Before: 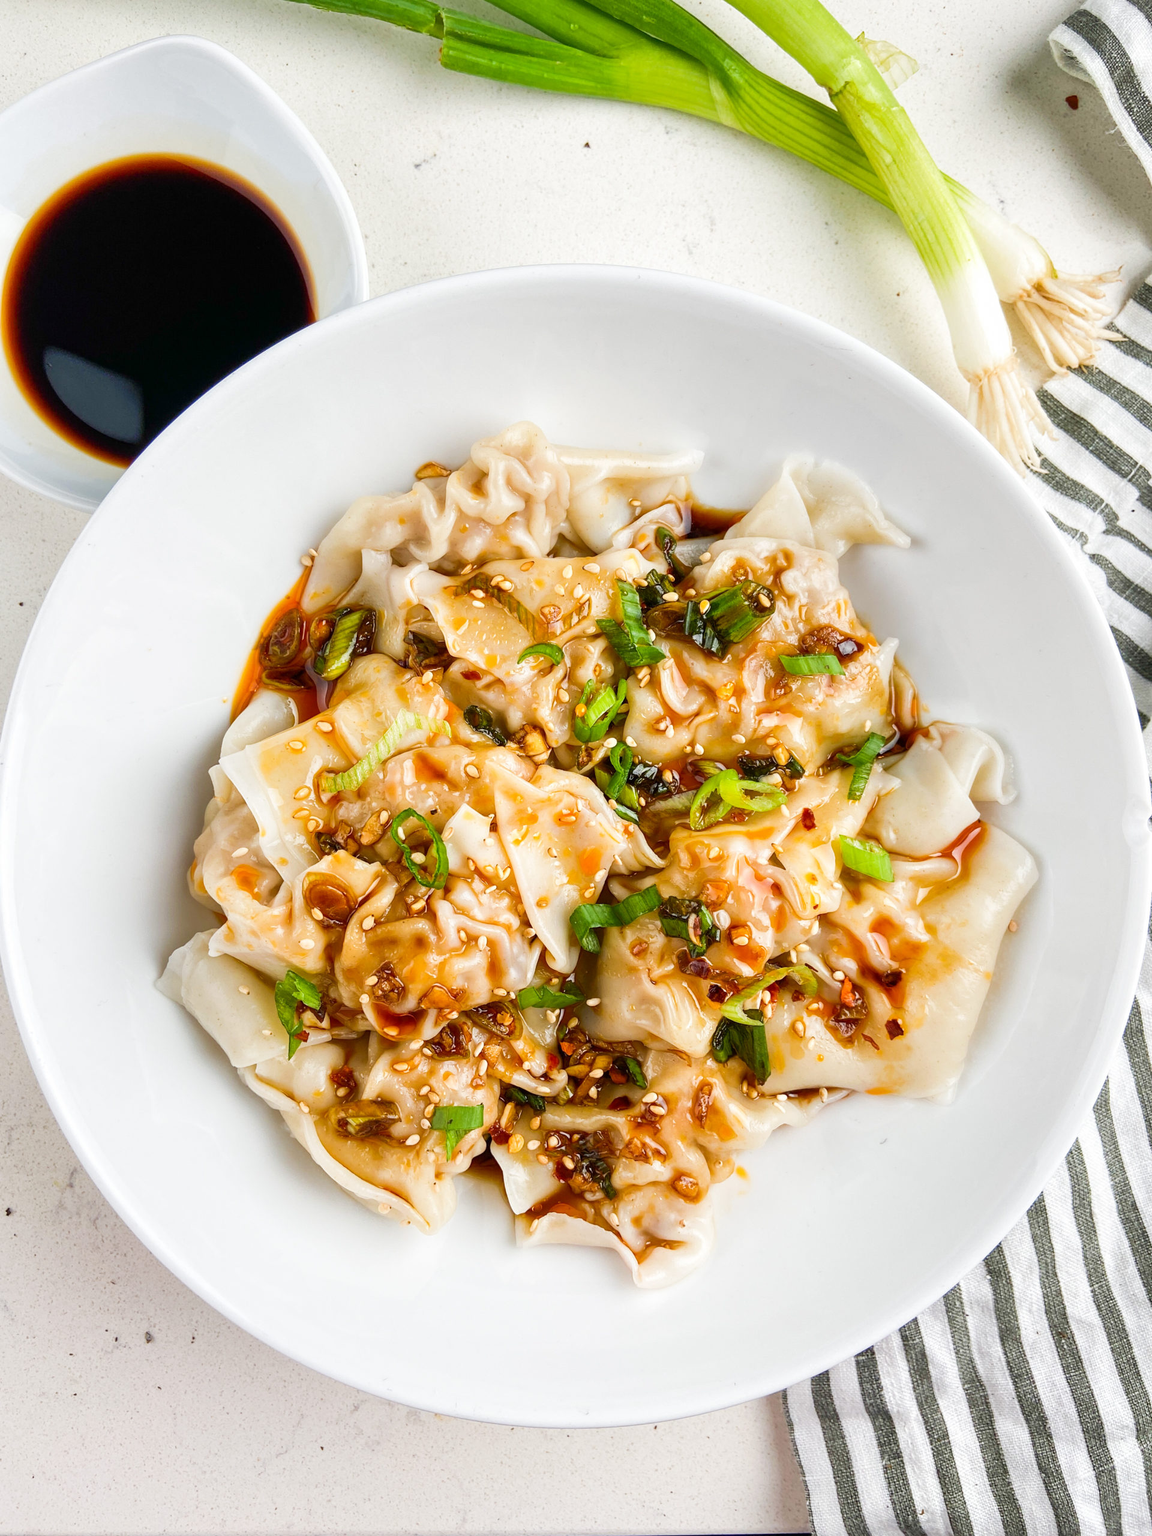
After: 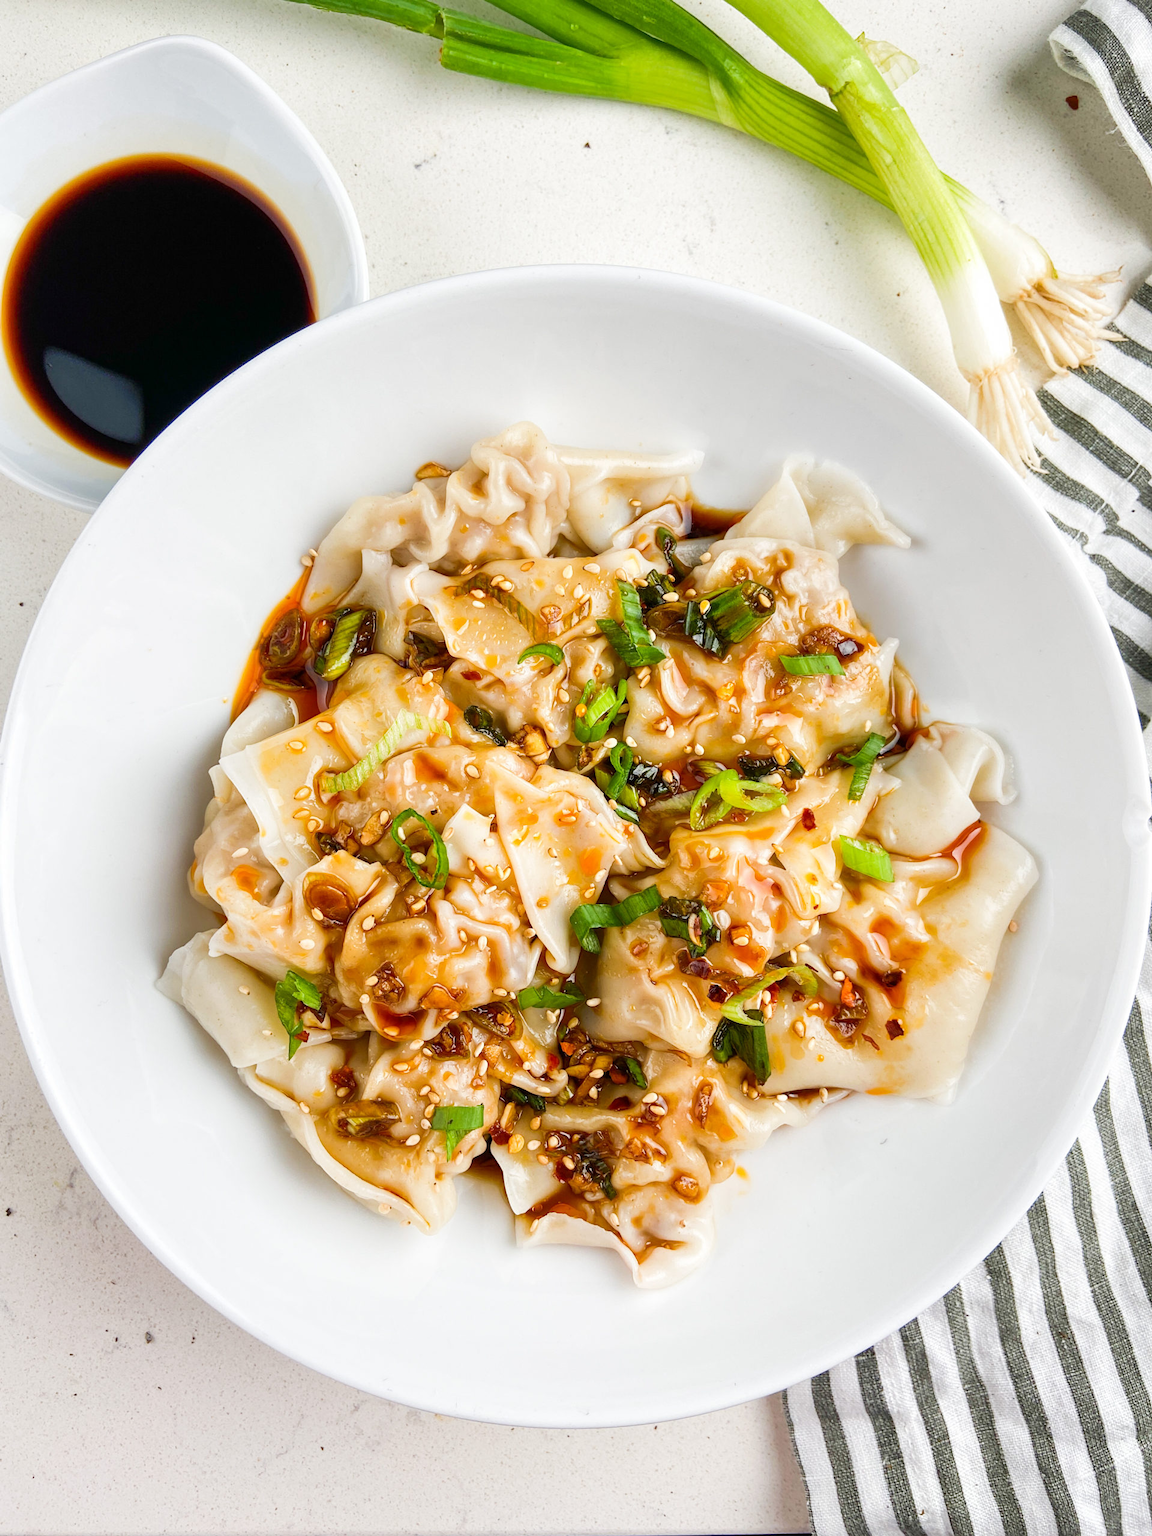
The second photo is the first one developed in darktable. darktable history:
color calibration: gray › normalize channels true, illuminant same as pipeline (D50), adaptation XYZ, x 0.346, y 0.357, temperature 5015.97 K, gamut compression 0.004
